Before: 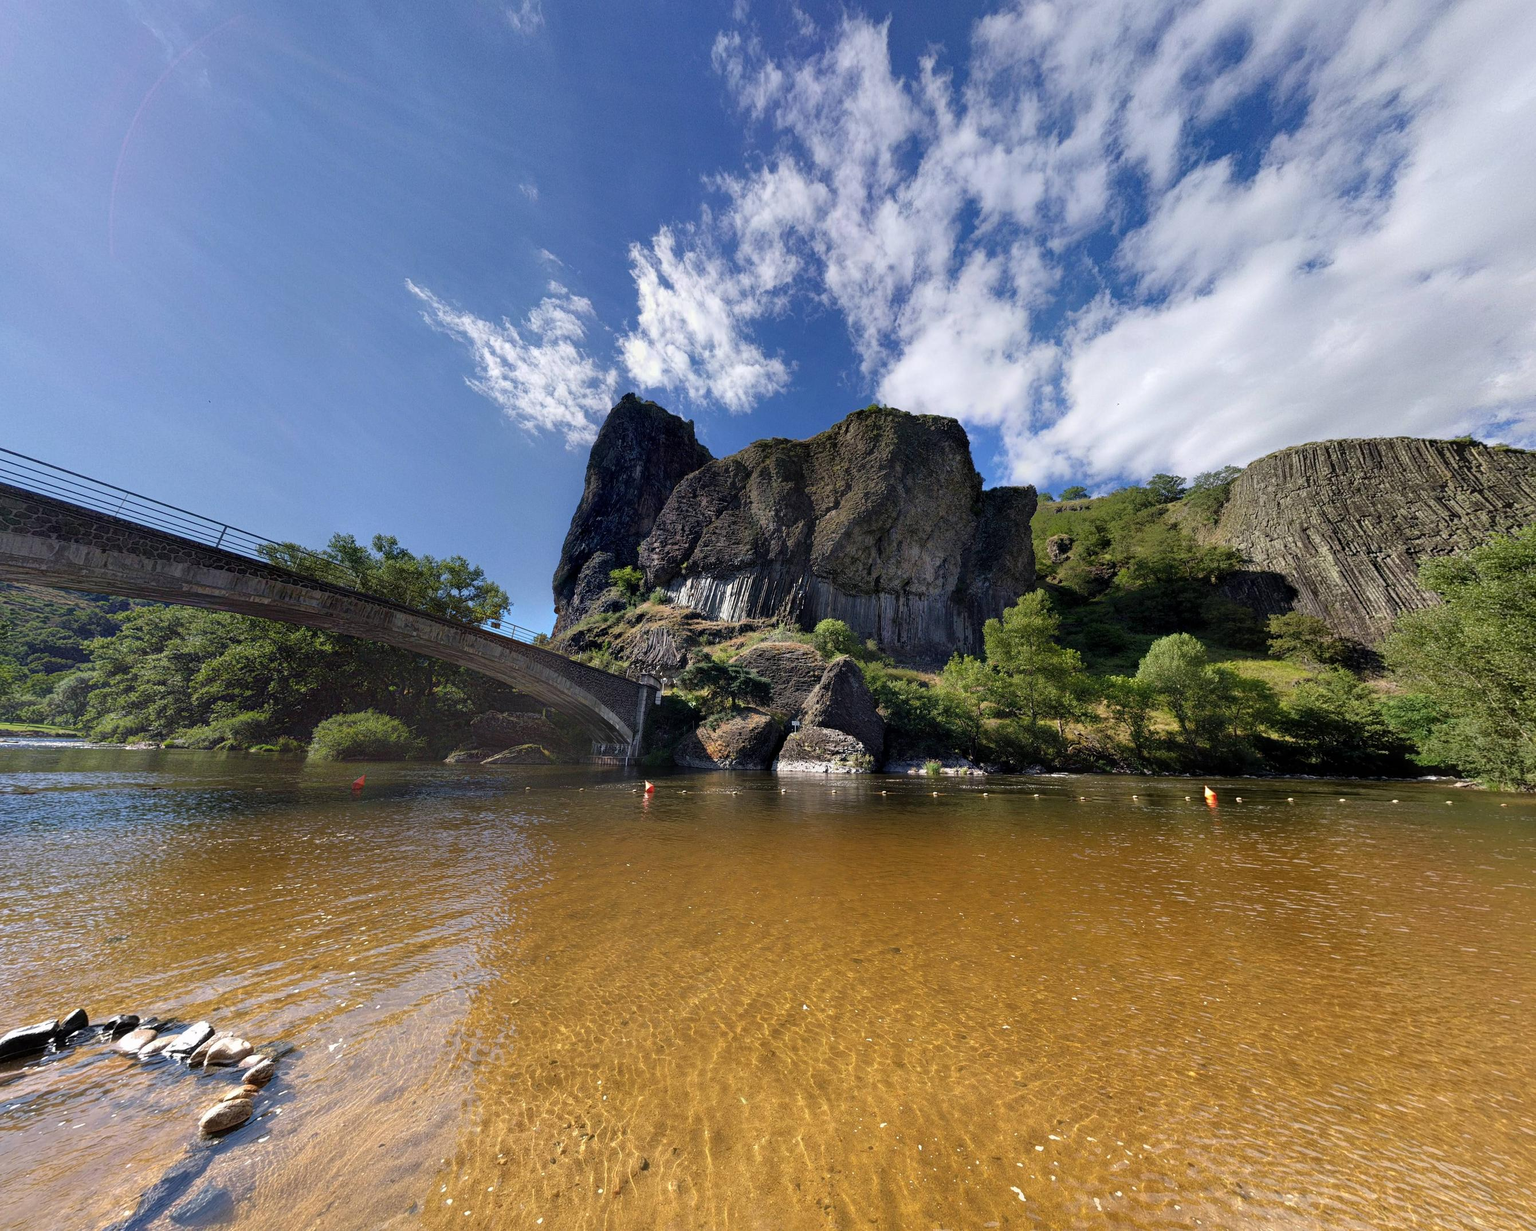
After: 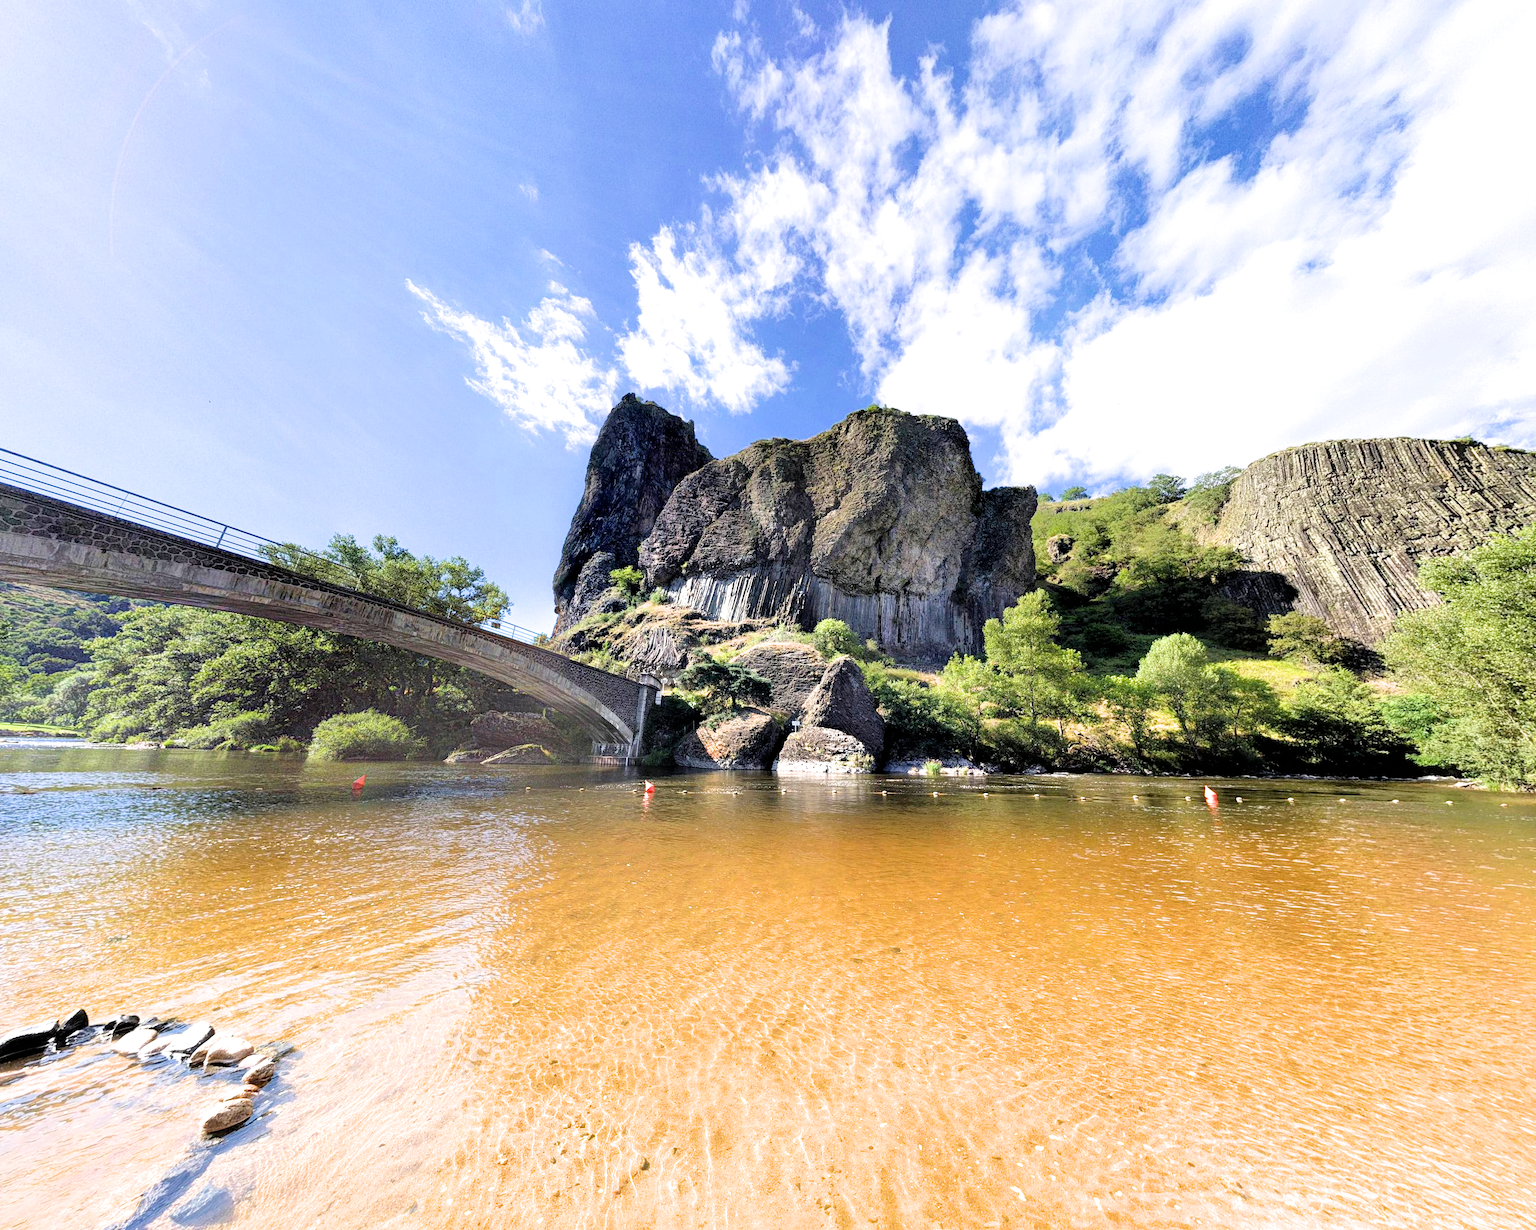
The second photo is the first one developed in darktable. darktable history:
filmic rgb: black relative exposure -5.83 EV, white relative exposure 3.4 EV, hardness 3.68
exposure: black level correction 0.001, exposure 1.822 EV, compensate exposure bias true, compensate highlight preservation false
